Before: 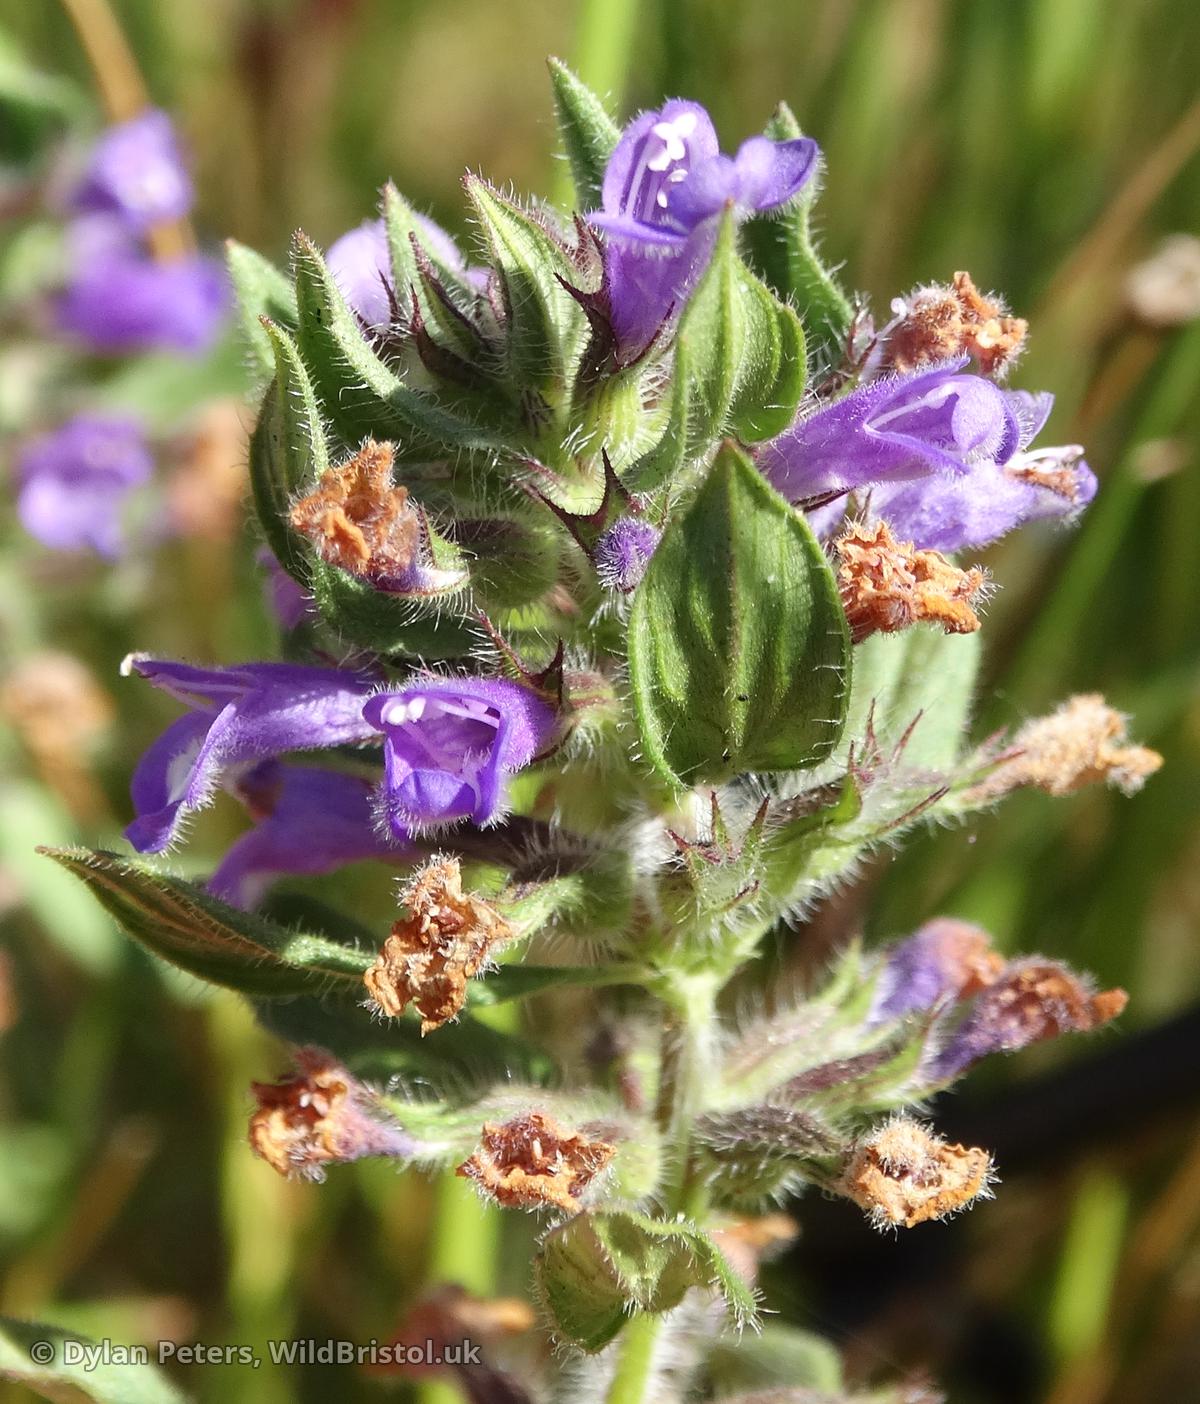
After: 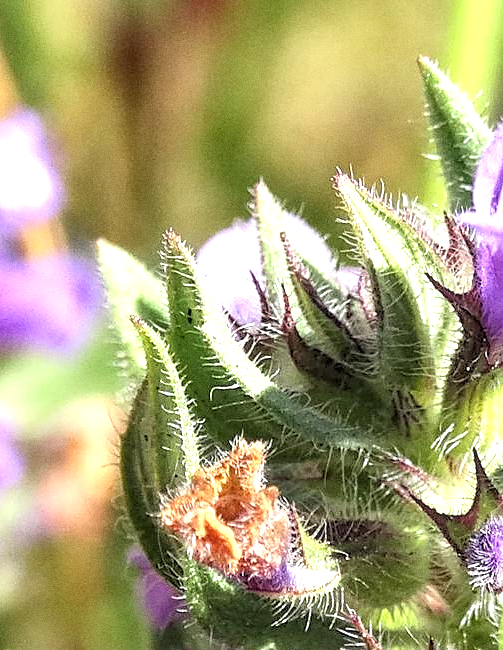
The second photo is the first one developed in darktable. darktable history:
crop and rotate: left 10.817%, top 0.062%, right 47.194%, bottom 53.626%
rgb levels: levels [[0.01, 0.419, 0.839], [0, 0.5, 1], [0, 0.5, 1]]
grain: coarseness 0.09 ISO
exposure: exposure 0.636 EV, compensate highlight preservation false
sharpen: on, module defaults
tone equalizer: on, module defaults
local contrast: on, module defaults
